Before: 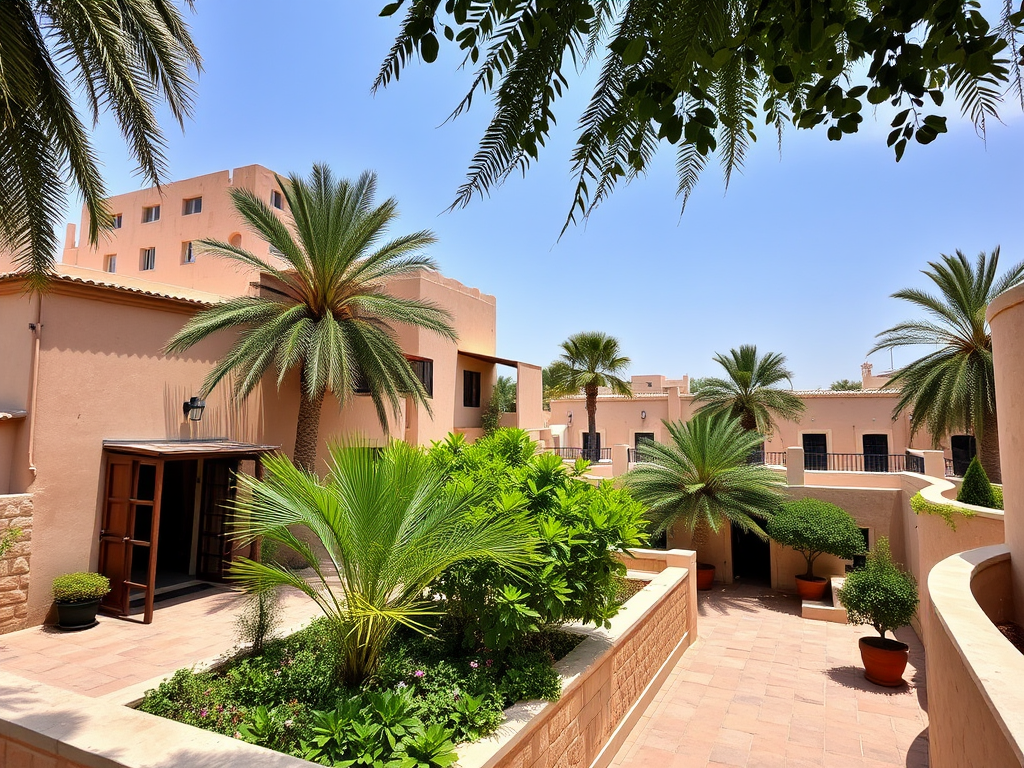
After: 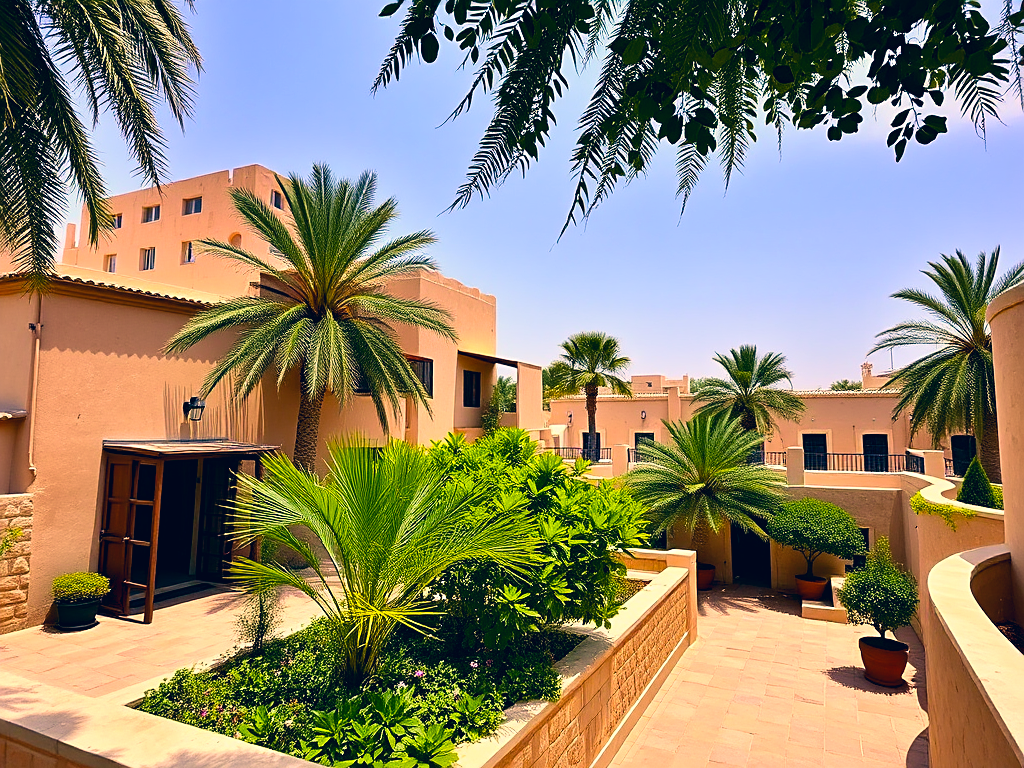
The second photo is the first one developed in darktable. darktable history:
velvia: on, module defaults
sharpen: on, module defaults
contrast brightness saturation: contrast 0.14
color correction: highlights a* 10.32, highlights b* 14.66, shadows a* -9.59, shadows b* -15.02
exposure: compensate highlight preservation false
color balance rgb: perceptual saturation grading › global saturation 25%, global vibrance 20%
